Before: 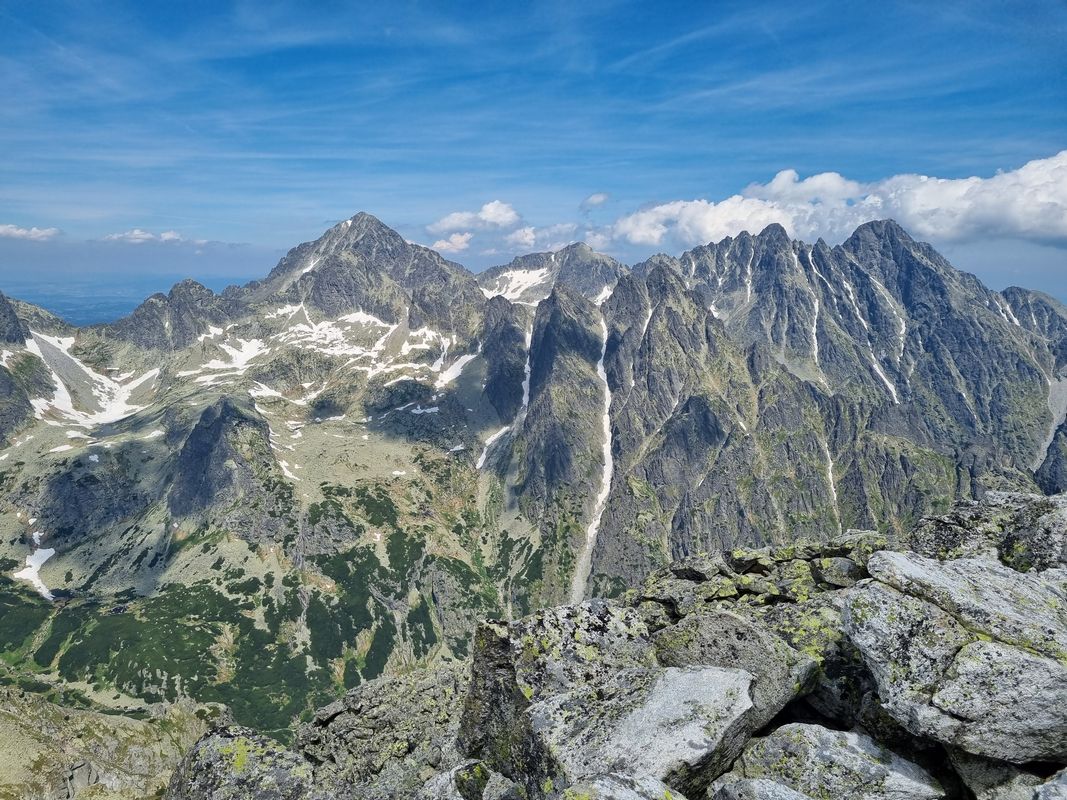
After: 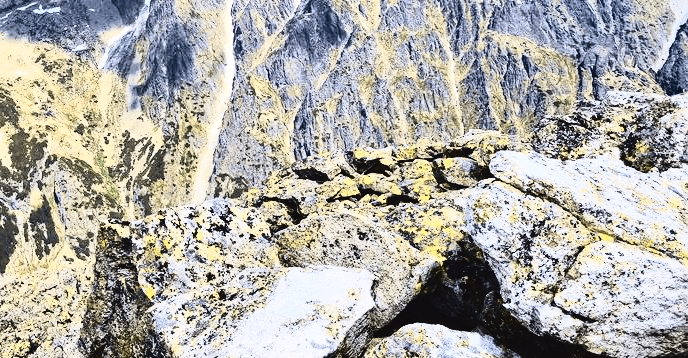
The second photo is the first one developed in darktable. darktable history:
tone curve: curves: ch0 [(0, 0.036) (0.119, 0.115) (0.466, 0.498) (0.715, 0.767) (0.817, 0.865) (1, 0.998)]; ch1 [(0, 0) (0.377, 0.424) (0.442, 0.491) (0.487, 0.502) (0.514, 0.512) (0.536, 0.577) (0.66, 0.724) (1, 1)]; ch2 [(0, 0) (0.38, 0.405) (0.463, 0.443) (0.492, 0.486) (0.526, 0.541) (0.578, 0.598) (1, 1)], color space Lab, independent channels, preserve colors none
rgb curve: curves: ch0 [(0, 0) (0.21, 0.15) (0.24, 0.21) (0.5, 0.75) (0.75, 0.96) (0.89, 0.99) (1, 1)]; ch1 [(0, 0.02) (0.21, 0.13) (0.25, 0.2) (0.5, 0.67) (0.75, 0.9) (0.89, 0.97) (1, 1)]; ch2 [(0, 0.02) (0.21, 0.13) (0.25, 0.2) (0.5, 0.67) (0.75, 0.9) (0.89, 0.97) (1, 1)], compensate middle gray true
crop and rotate: left 35.509%, top 50.238%, bottom 4.934%
